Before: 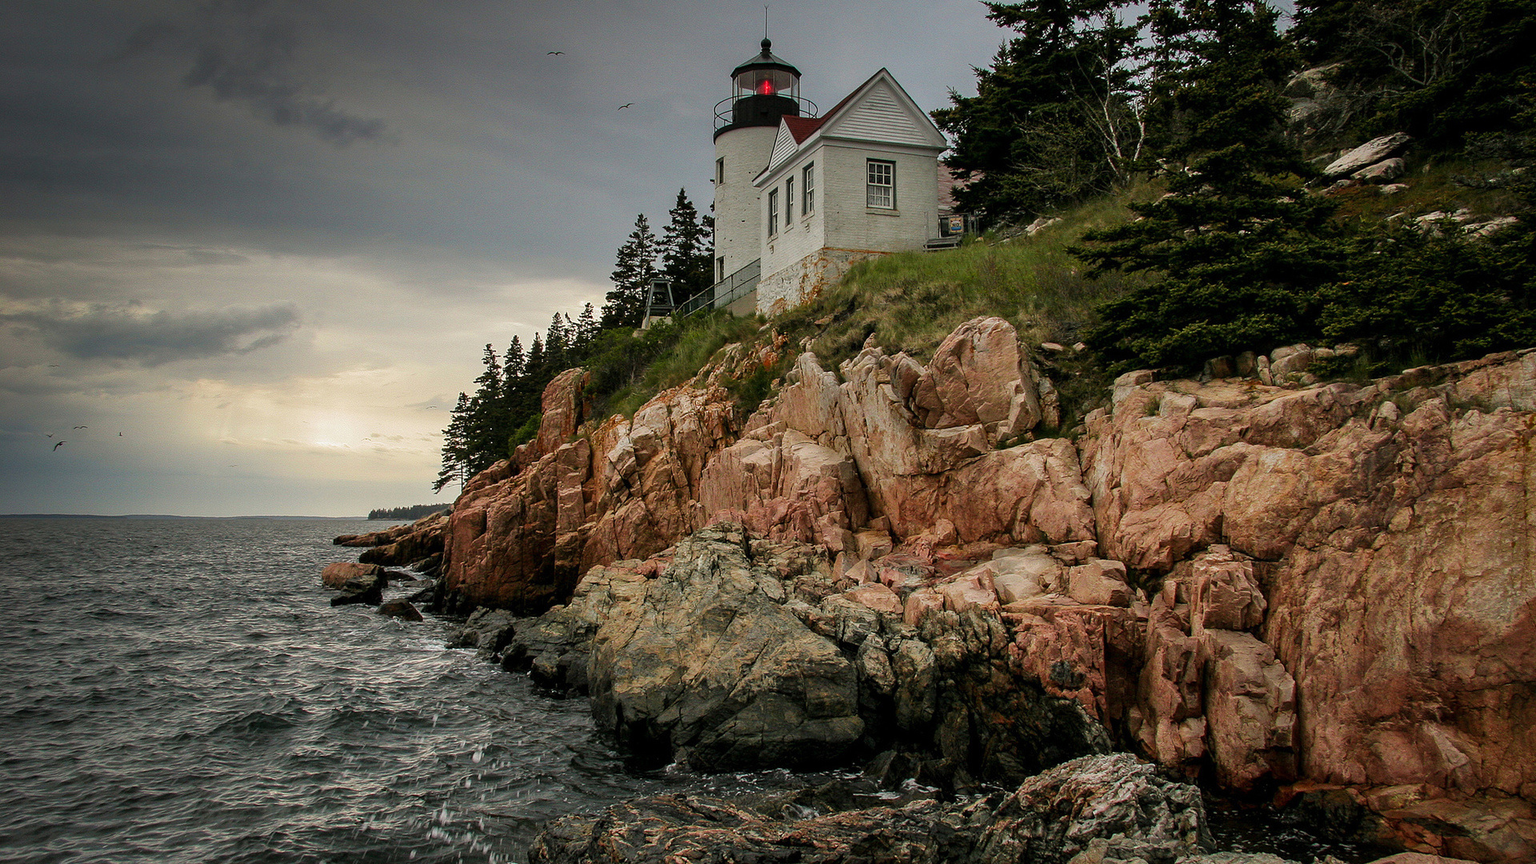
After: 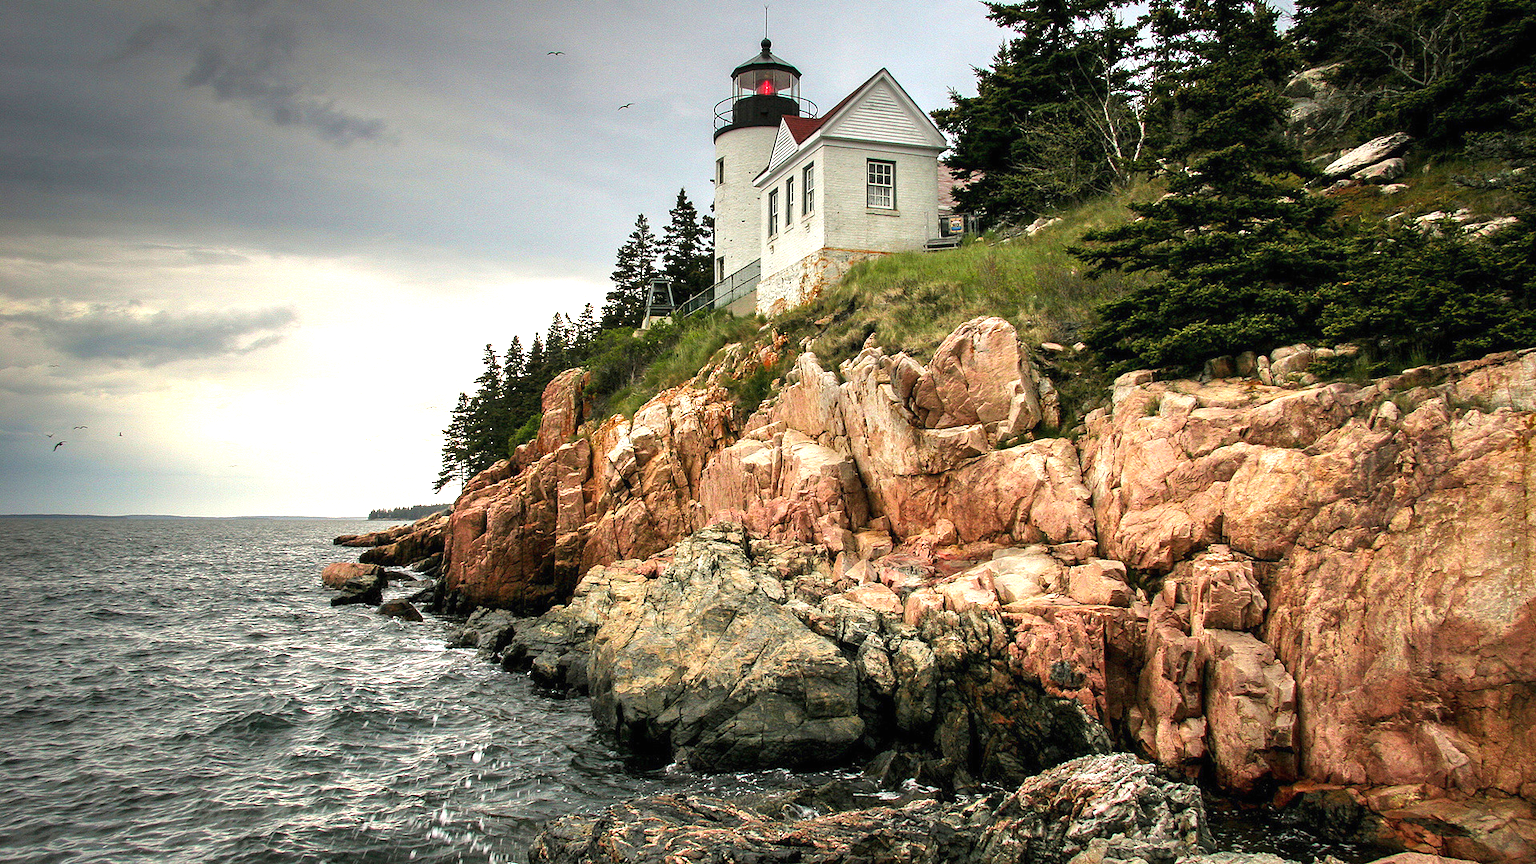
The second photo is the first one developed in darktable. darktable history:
exposure: black level correction 0, exposure 1.382 EV, compensate exposure bias true, compensate highlight preservation false
